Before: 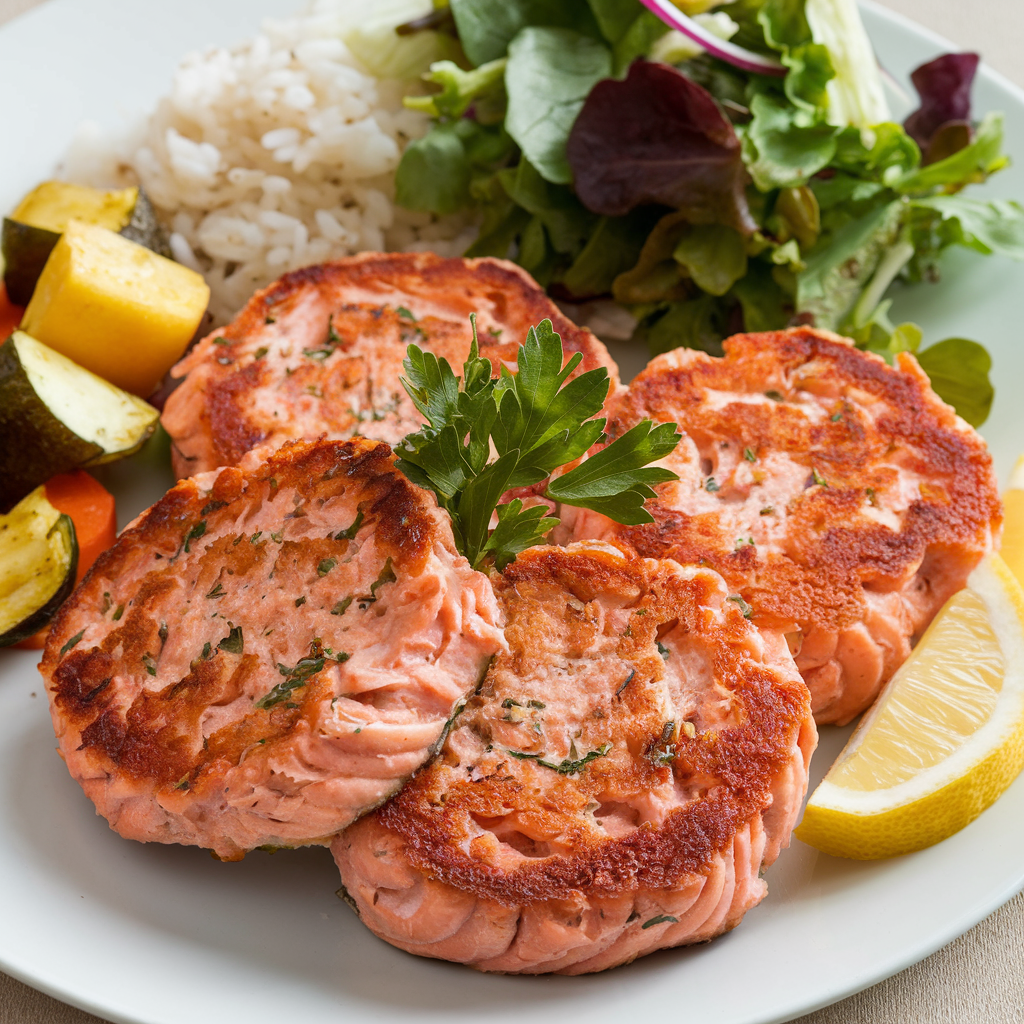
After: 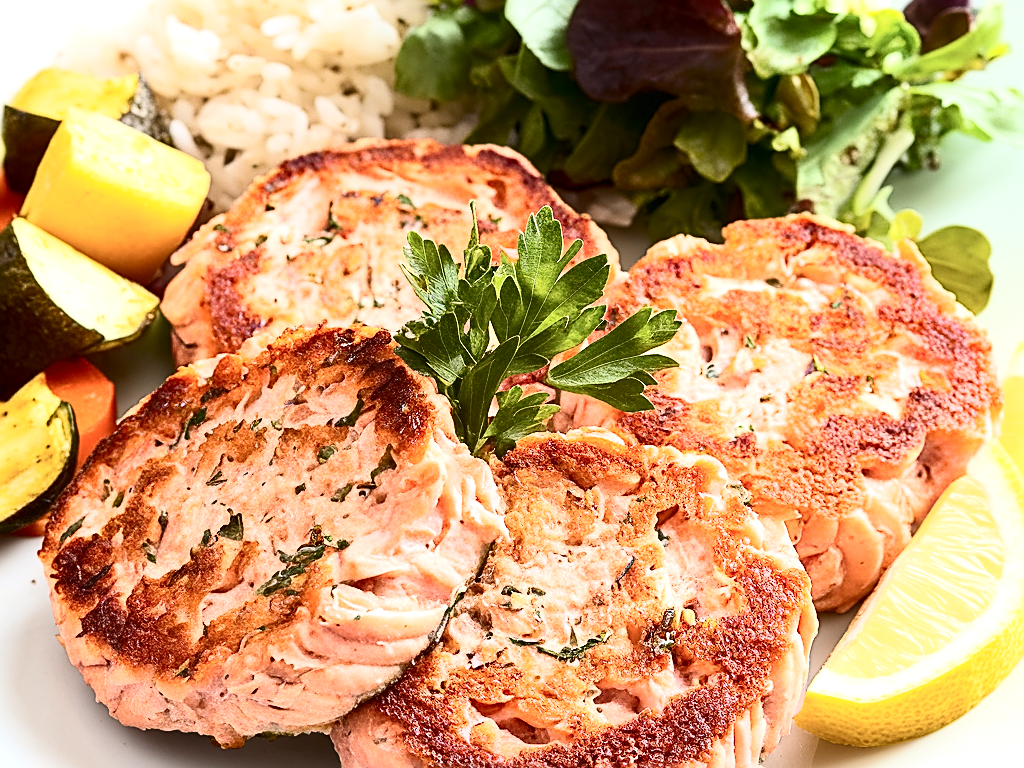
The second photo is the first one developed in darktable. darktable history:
crop: top 11.038%, bottom 13.962%
exposure: black level correction 0, exposure 0.6 EV, compensate exposure bias true, compensate highlight preservation false
sharpen: amount 0.901
contrast brightness saturation: contrast 0.39, brightness 0.1
